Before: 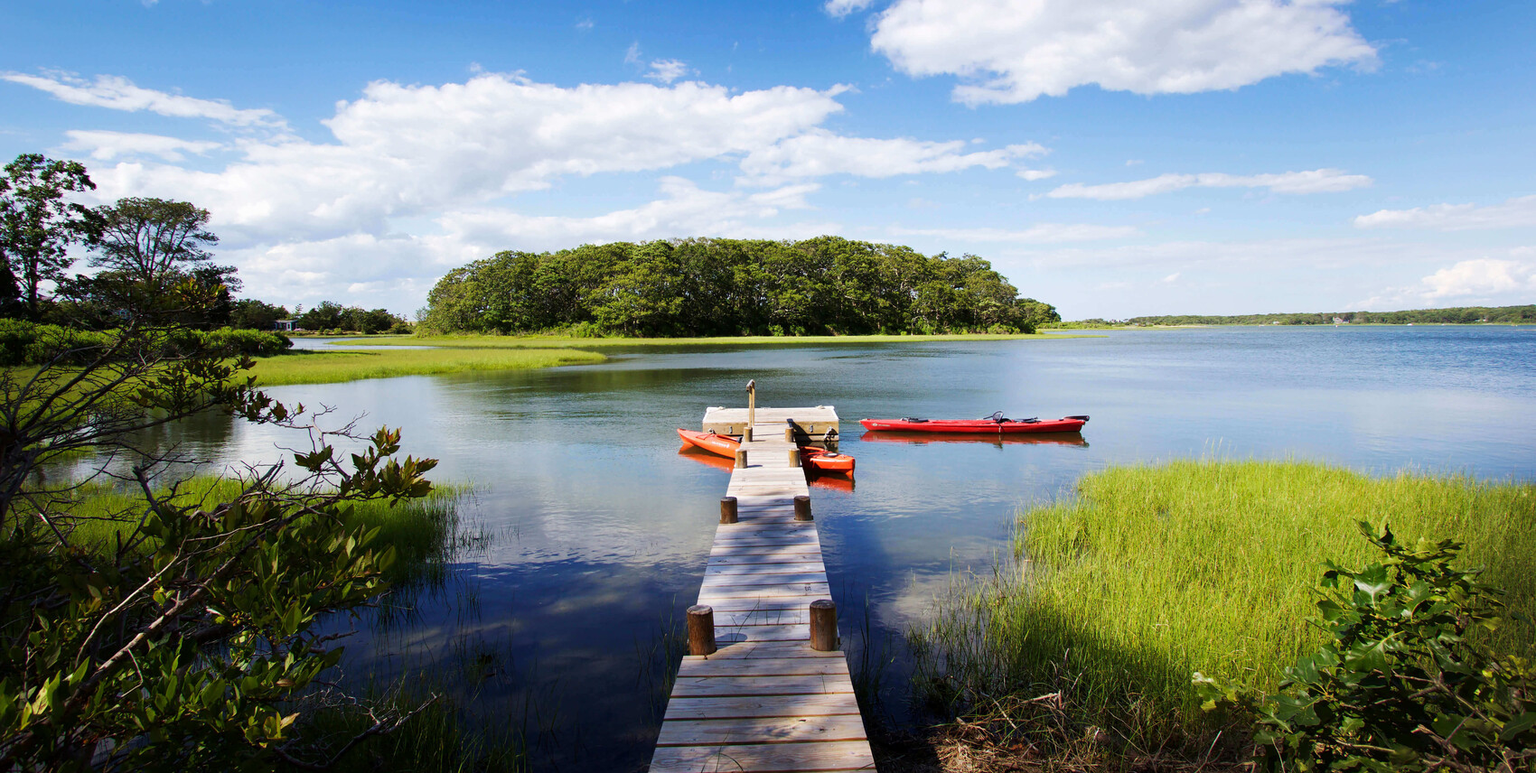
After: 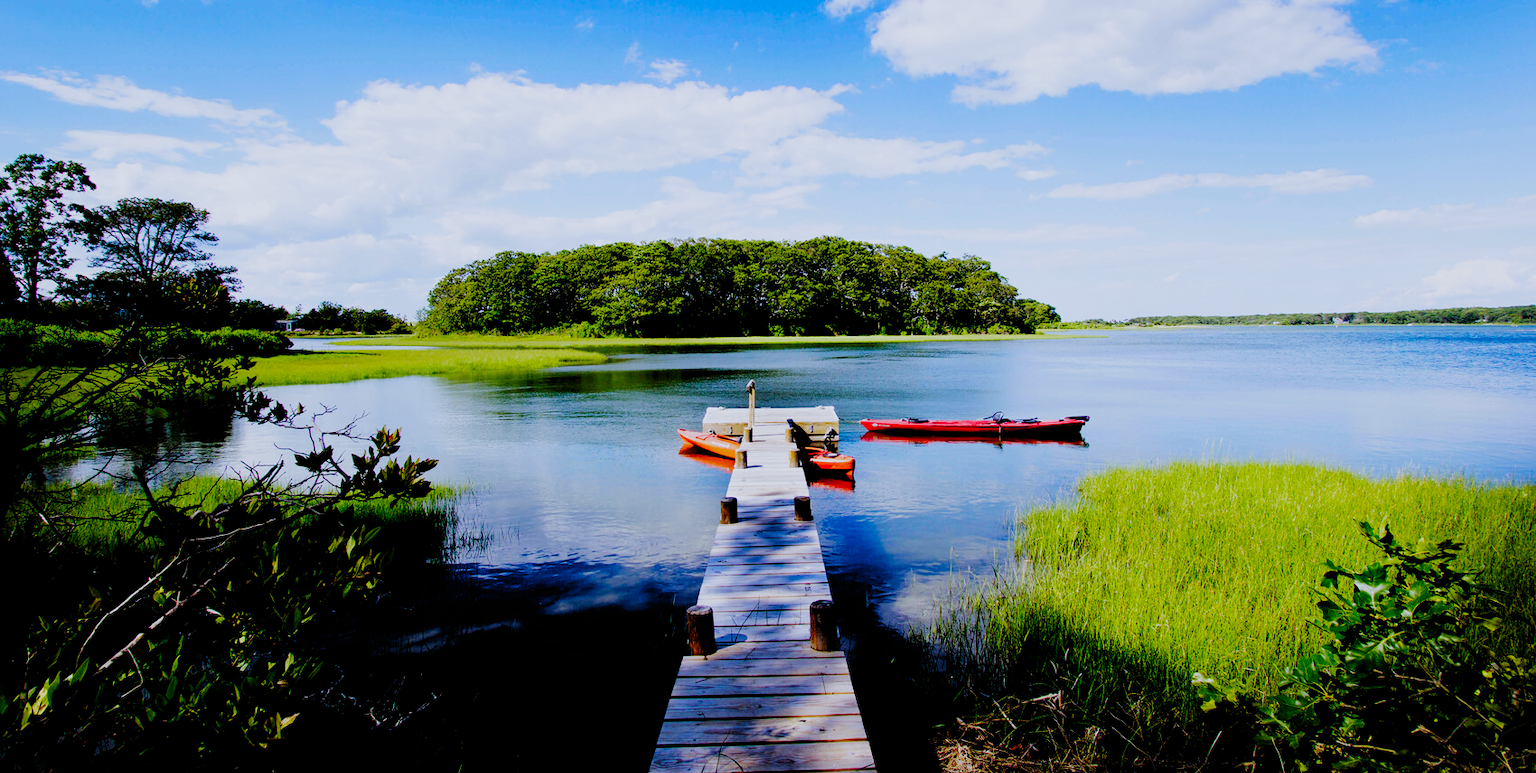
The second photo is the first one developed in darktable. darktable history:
tone equalizer: -8 EV -1.84 EV, -7 EV -1.16 EV, -6 EV -1.62 EV, smoothing diameter 25%, edges refinement/feathering 10, preserve details guided filter
white balance: red 0.948, green 1.02, blue 1.176
contrast brightness saturation: contrast 0.09, saturation 0.28
filmic rgb: black relative exposure -2.85 EV, white relative exposure 4.56 EV, hardness 1.77, contrast 1.25, preserve chrominance no, color science v5 (2021)
